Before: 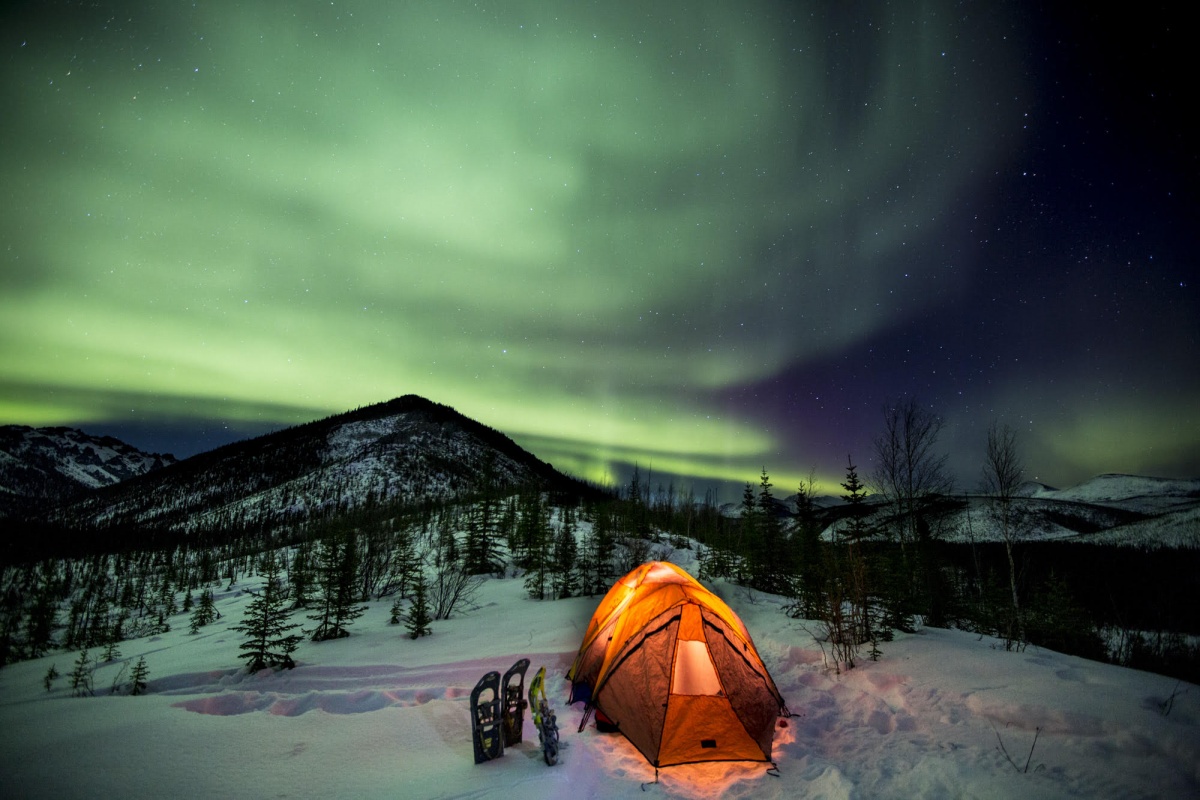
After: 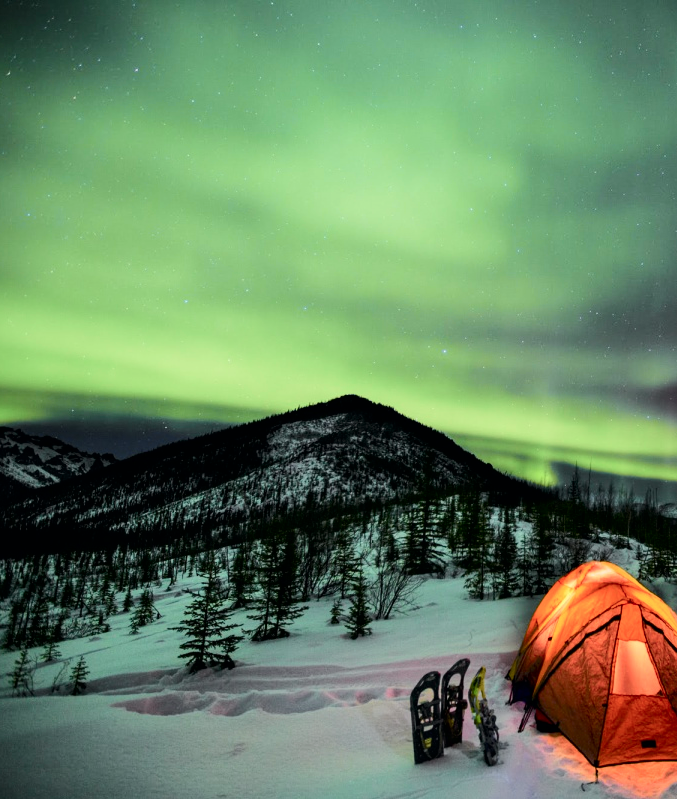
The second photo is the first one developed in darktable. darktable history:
crop: left 5.068%, right 38.51%
tone curve: curves: ch0 [(0, 0) (0.037, 0.011) (0.131, 0.108) (0.279, 0.279) (0.476, 0.554) (0.617, 0.693) (0.704, 0.77) (0.813, 0.852) (0.916, 0.924) (1, 0.993)]; ch1 [(0, 0) (0.318, 0.278) (0.444, 0.427) (0.493, 0.492) (0.508, 0.502) (0.534, 0.531) (0.562, 0.571) (0.626, 0.667) (0.746, 0.764) (1, 1)]; ch2 [(0, 0) (0.316, 0.292) (0.381, 0.37) (0.423, 0.448) (0.476, 0.492) (0.502, 0.498) (0.522, 0.518) (0.533, 0.532) (0.586, 0.631) (0.634, 0.663) (0.7, 0.7) (0.861, 0.808) (1, 0.951)], color space Lab, independent channels, preserve colors none
